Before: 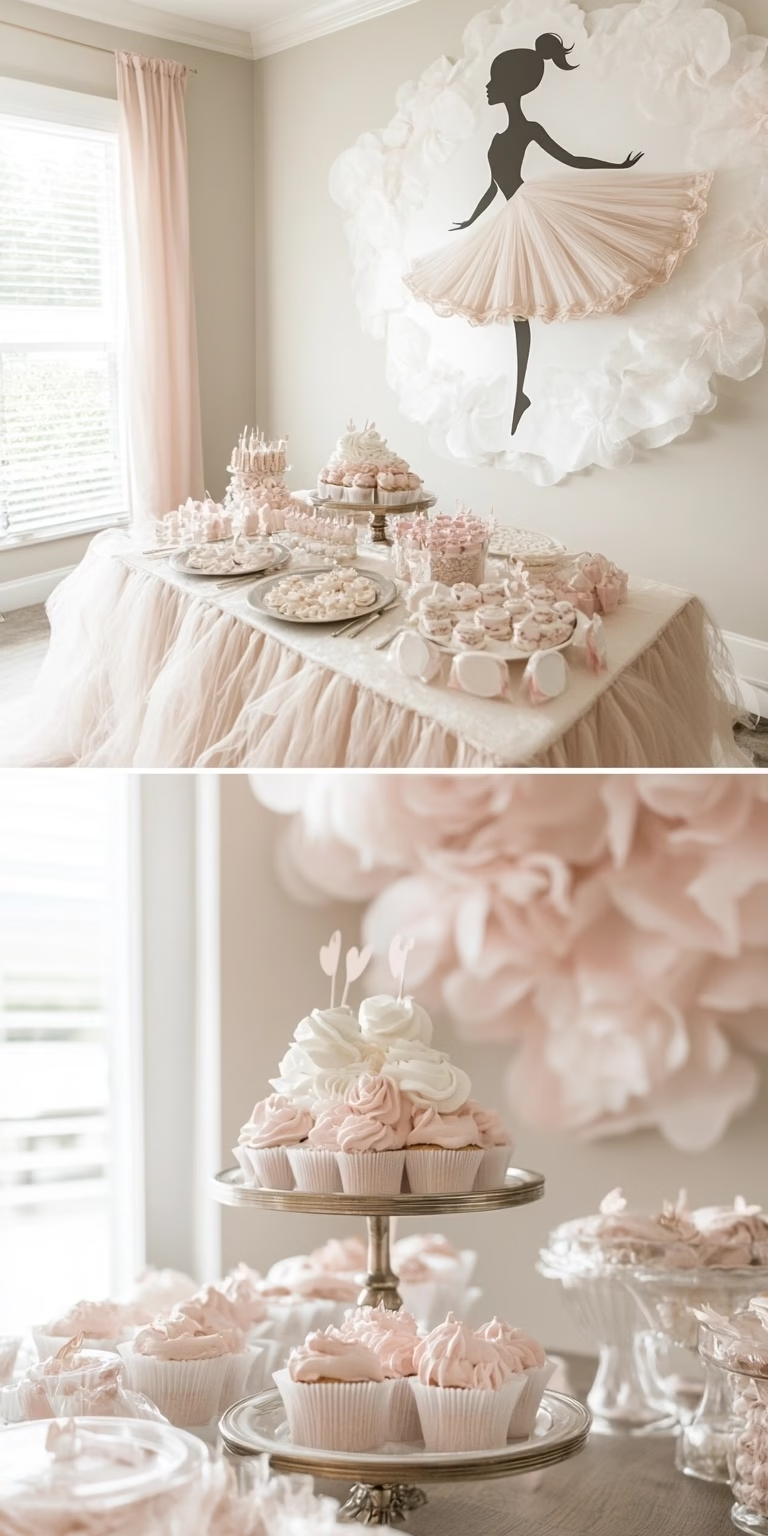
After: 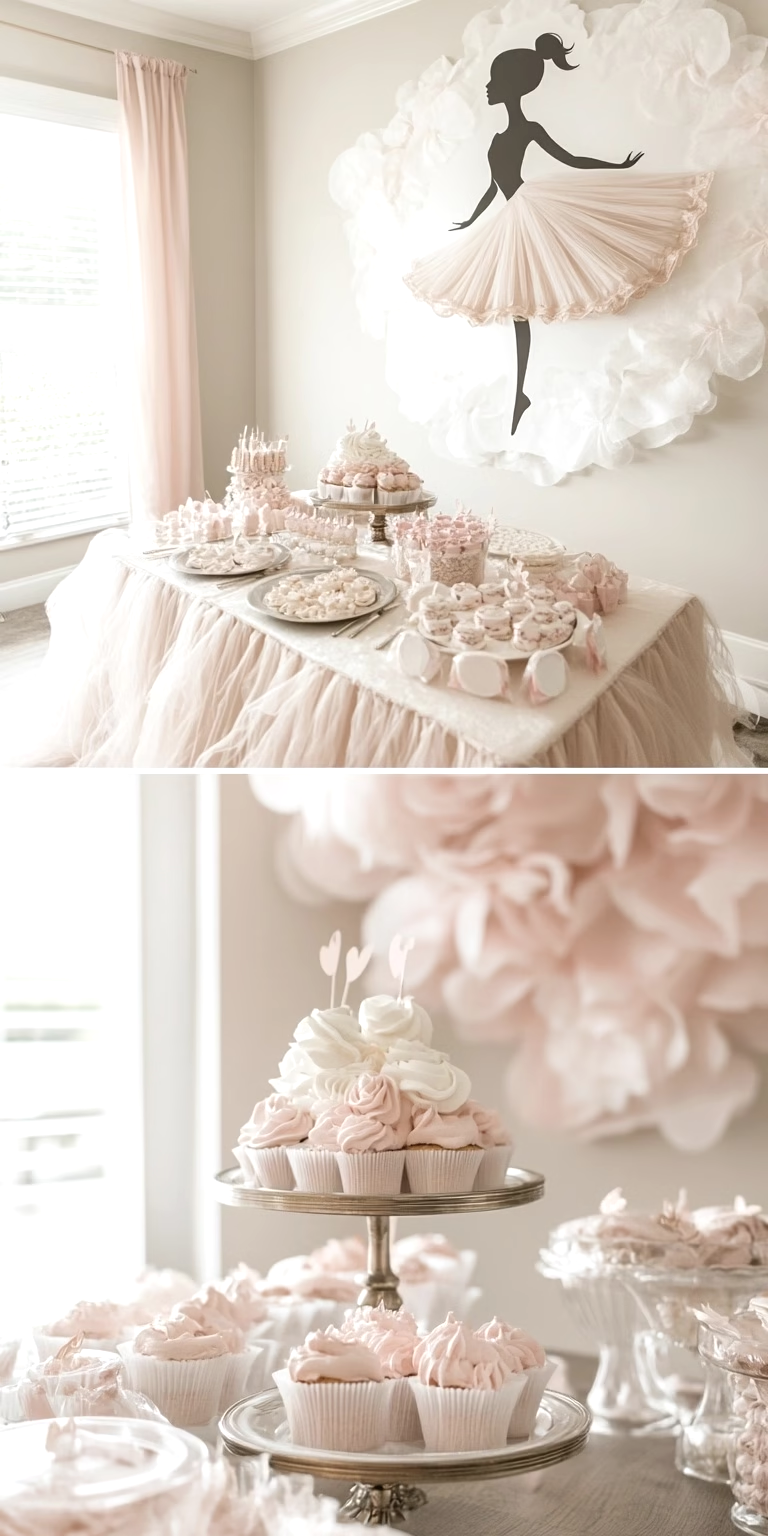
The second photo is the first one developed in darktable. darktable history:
exposure: exposure 0.205 EV, compensate highlight preservation false
color zones: curves: ch1 [(0, 0.469) (0.001, 0.469) (0.12, 0.446) (0.248, 0.469) (0.5, 0.5) (0.748, 0.5) (0.999, 0.469) (1, 0.469)]
